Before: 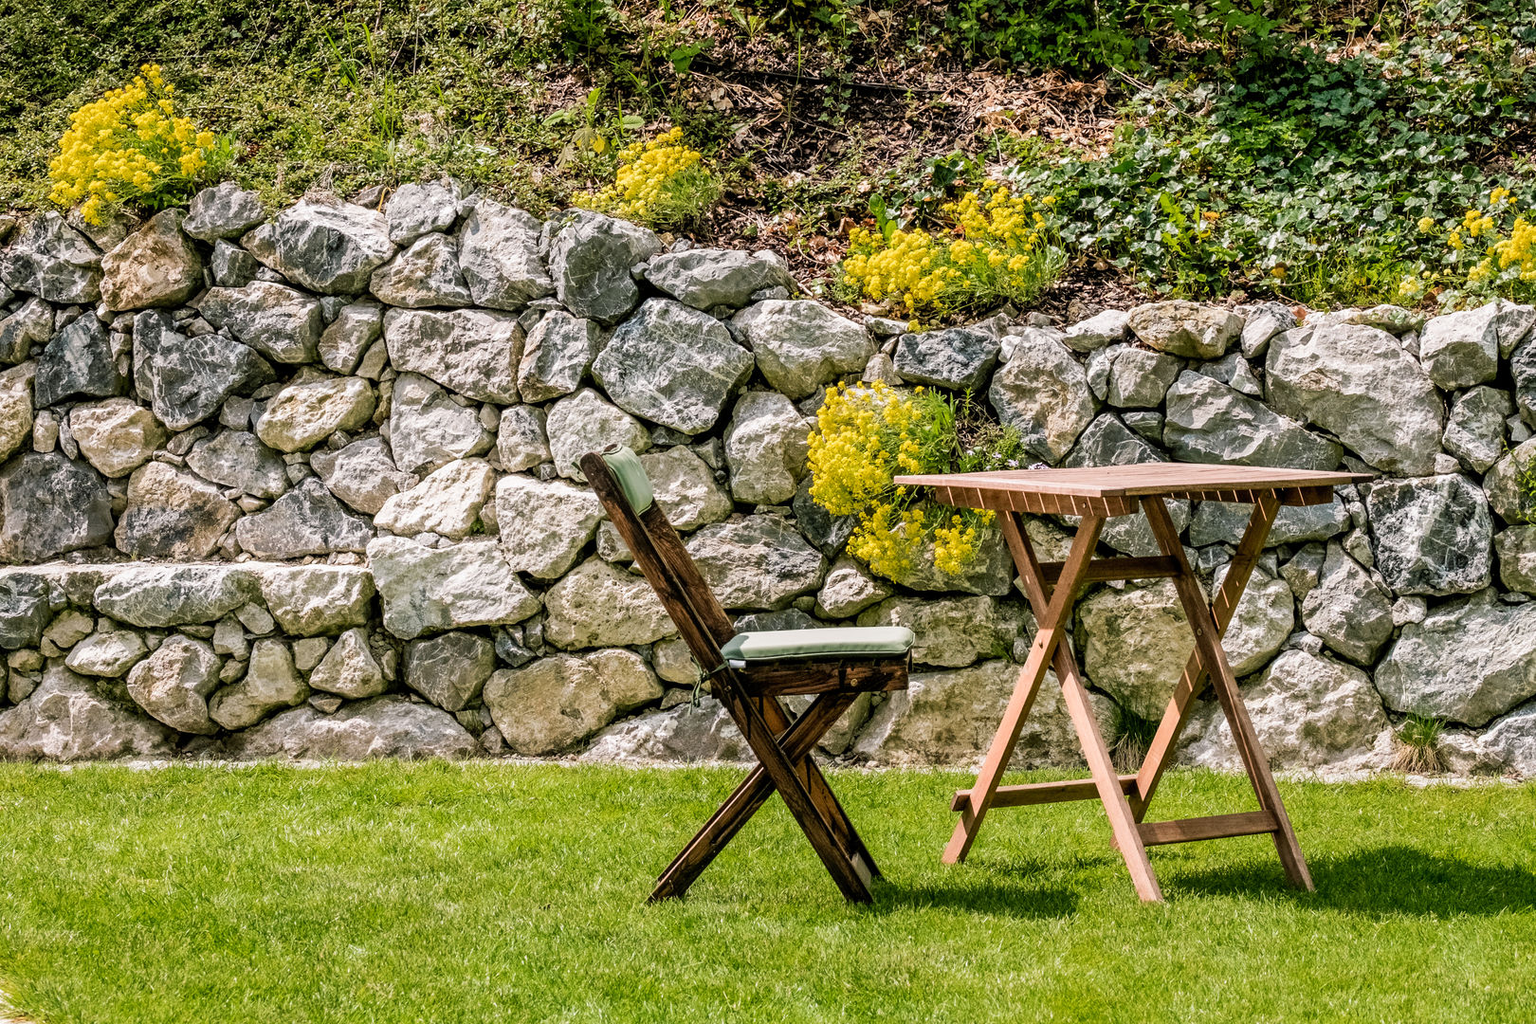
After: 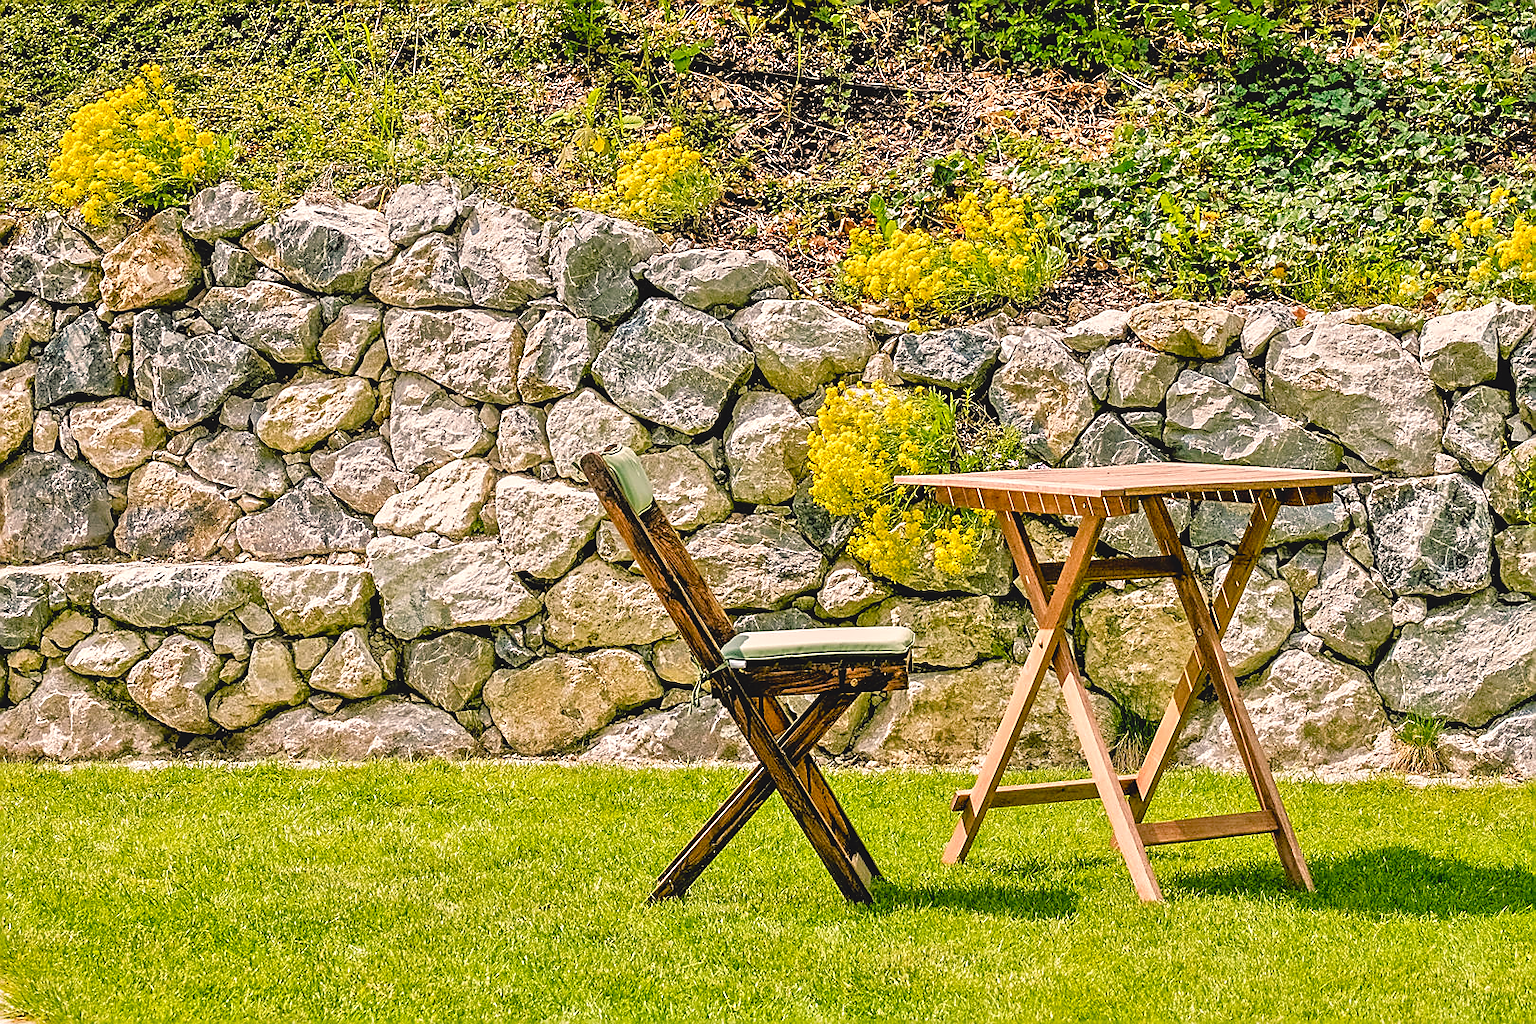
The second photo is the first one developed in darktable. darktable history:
color balance rgb: shadows lift › chroma 2%, shadows lift › hue 247.2°, power › chroma 0.3%, power › hue 25.2°, highlights gain › chroma 3%, highlights gain › hue 60°, global offset › luminance 0.75%, perceptual saturation grading › global saturation 20%, perceptual saturation grading › highlights -20%, perceptual saturation grading › shadows 30%, global vibrance 20%
sharpen: radius 1.4, amount 1.25, threshold 0.7
tone equalizer: -7 EV 0.15 EV, -6 EV 0.6 EV, -5 EV 1.15 EV, -4 EV 1.33 EV, -3 EV 1.15 EV, -2 EV 0.6 EV, -1 EV 0.15 EV, mask exposure compensation -0.5 EV
